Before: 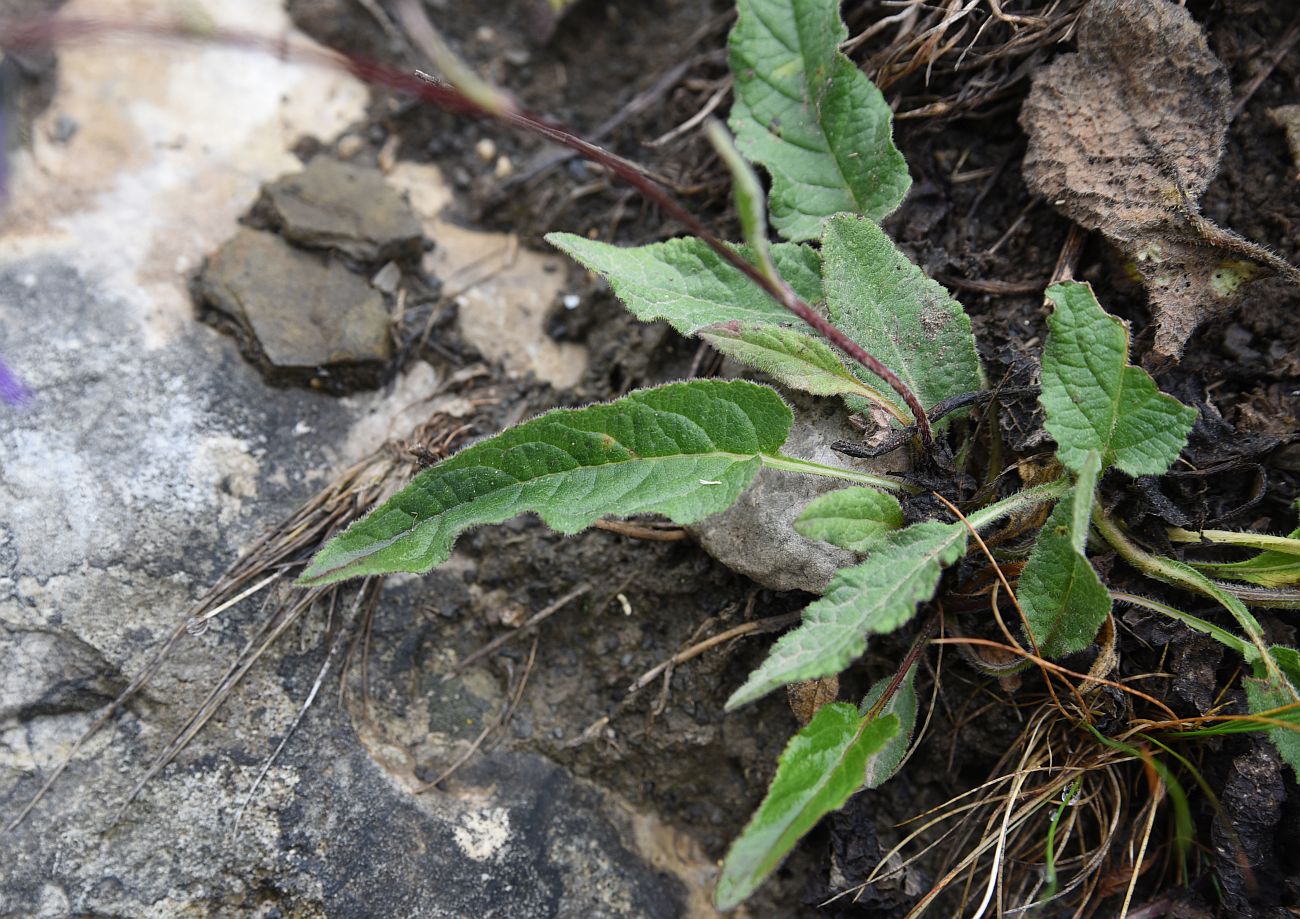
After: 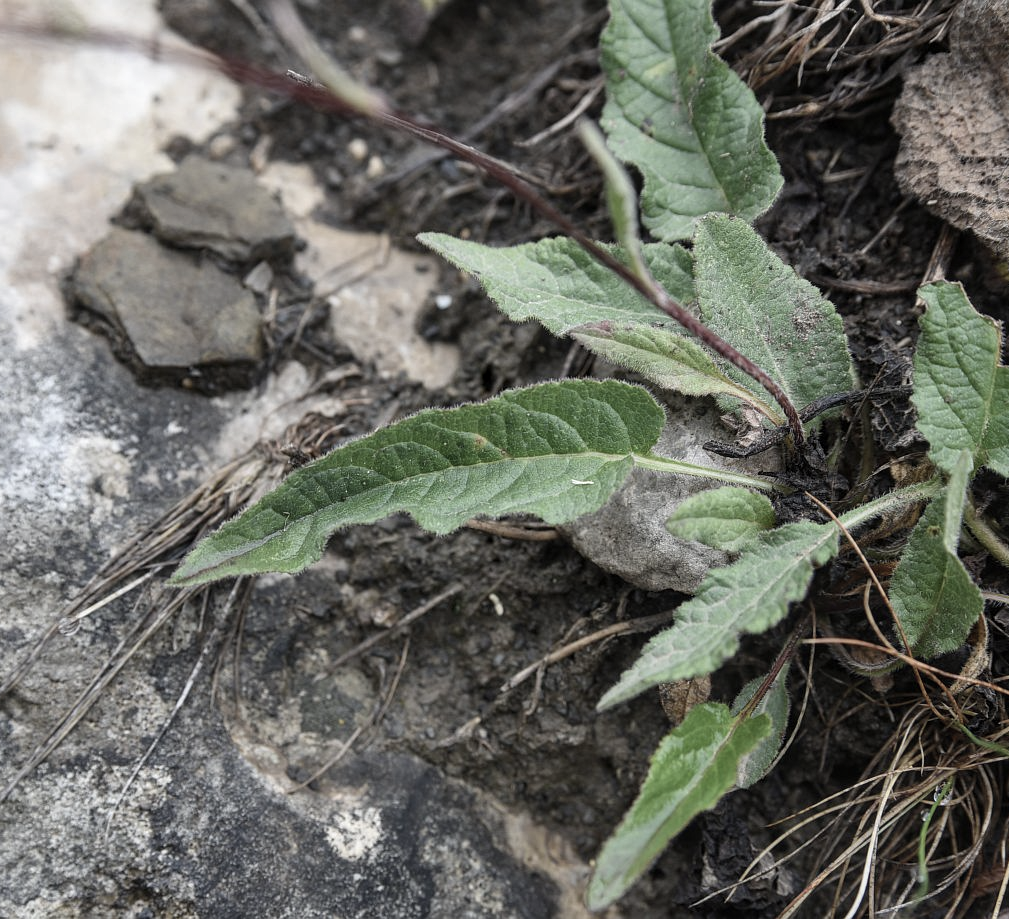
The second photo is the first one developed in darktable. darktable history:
local contrast: on, module defaults
crop: left 9.878%, right 12.483%
color correction: highlights b* 0.031
contrast brightness saturation: contrast -0.045, saturation -0.414
